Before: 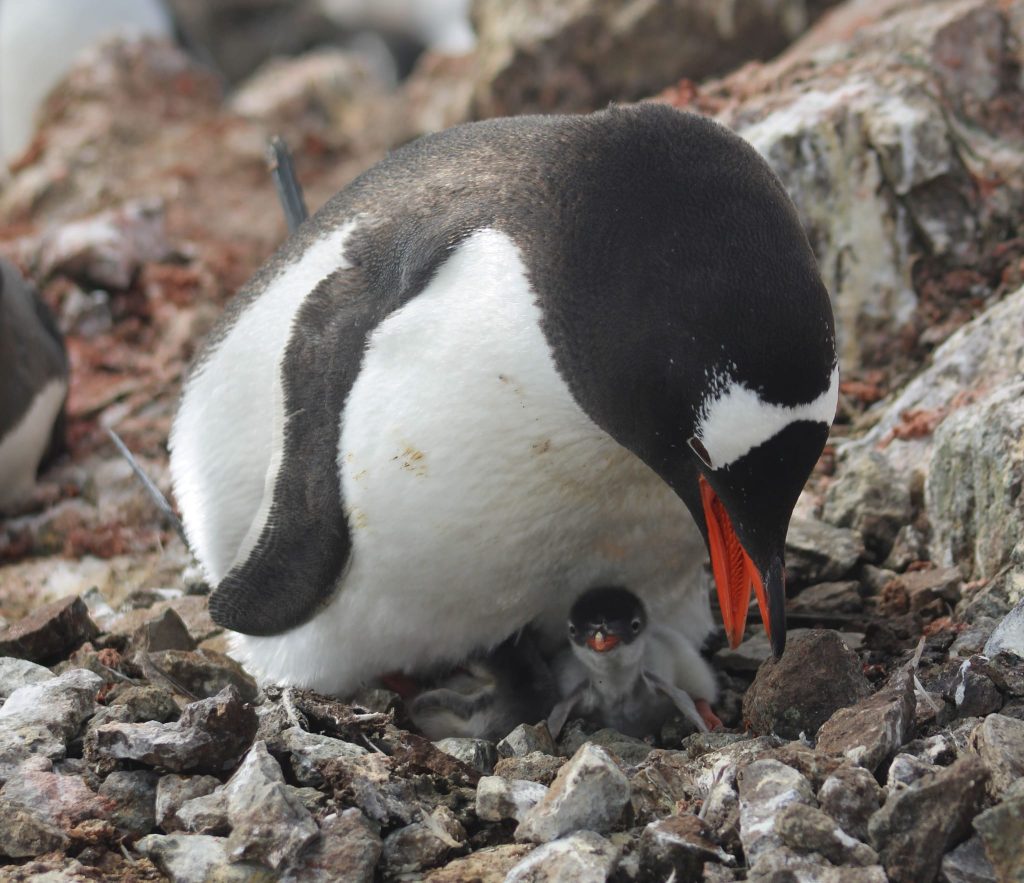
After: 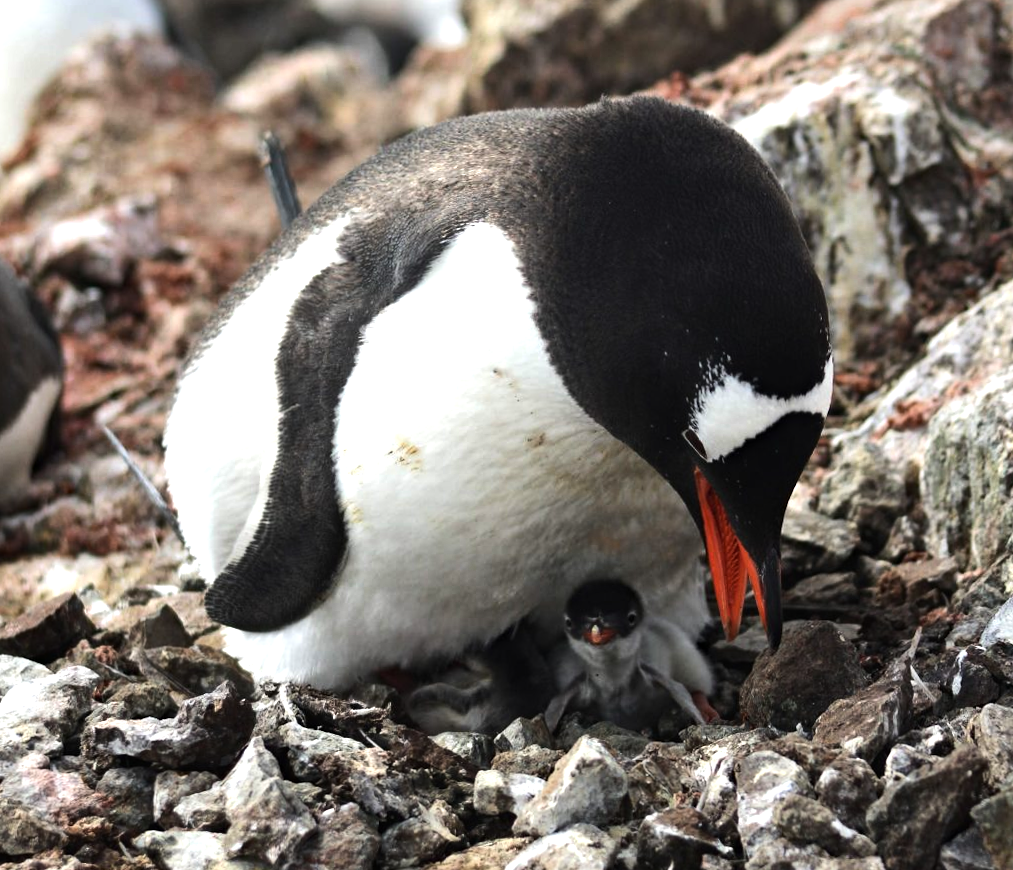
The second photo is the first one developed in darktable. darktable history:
rotate and perspective: rotation -0.45°, automatic cropping original format, crop left 0.008, crop right 0.992, crop top 0.012, crop bottom 0.988
tone equalizer: -8 EV -1.08 EV, -7 EV -1.01 EV, -6 EV -0.867 EV, -5 EV -0.578 EV, -3 EV 0.578 EV, -2 EV 0.867 EV, -1 EV 1.01 EV, +0 EV 1.08 EV, edges refinement/feathering 500, mask exposure compensation -1.57 EV, preserve details no
haze removal: adaptive false
